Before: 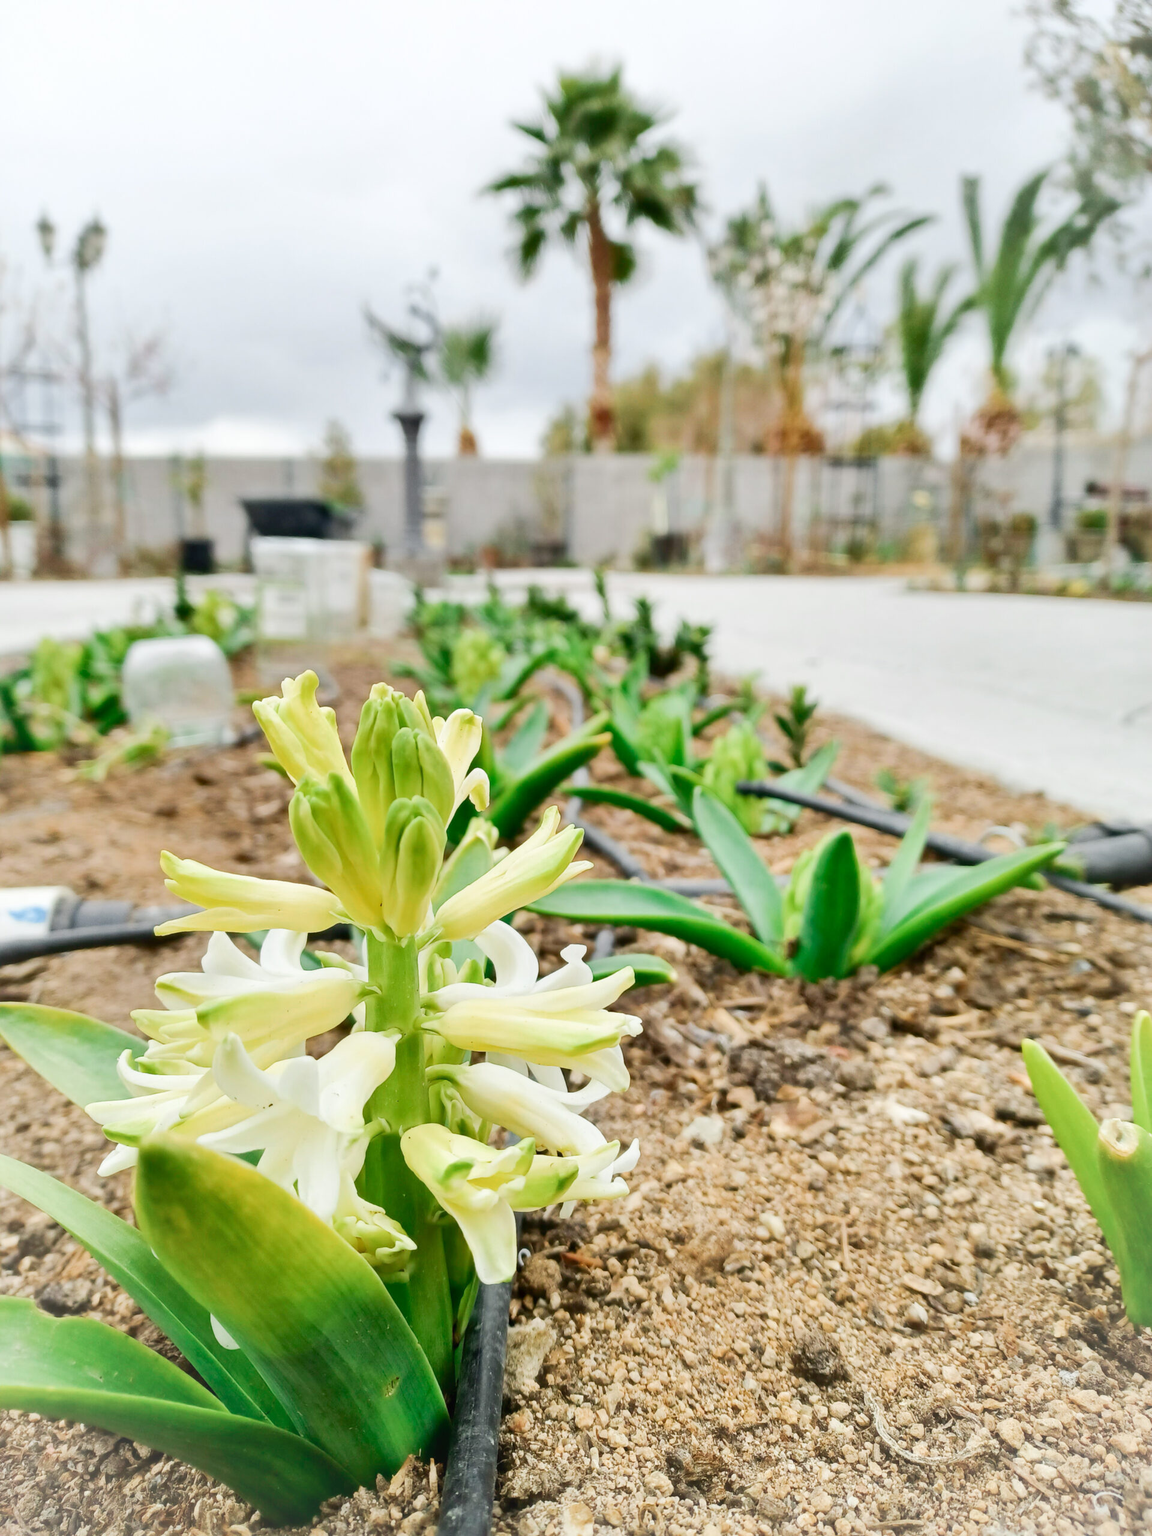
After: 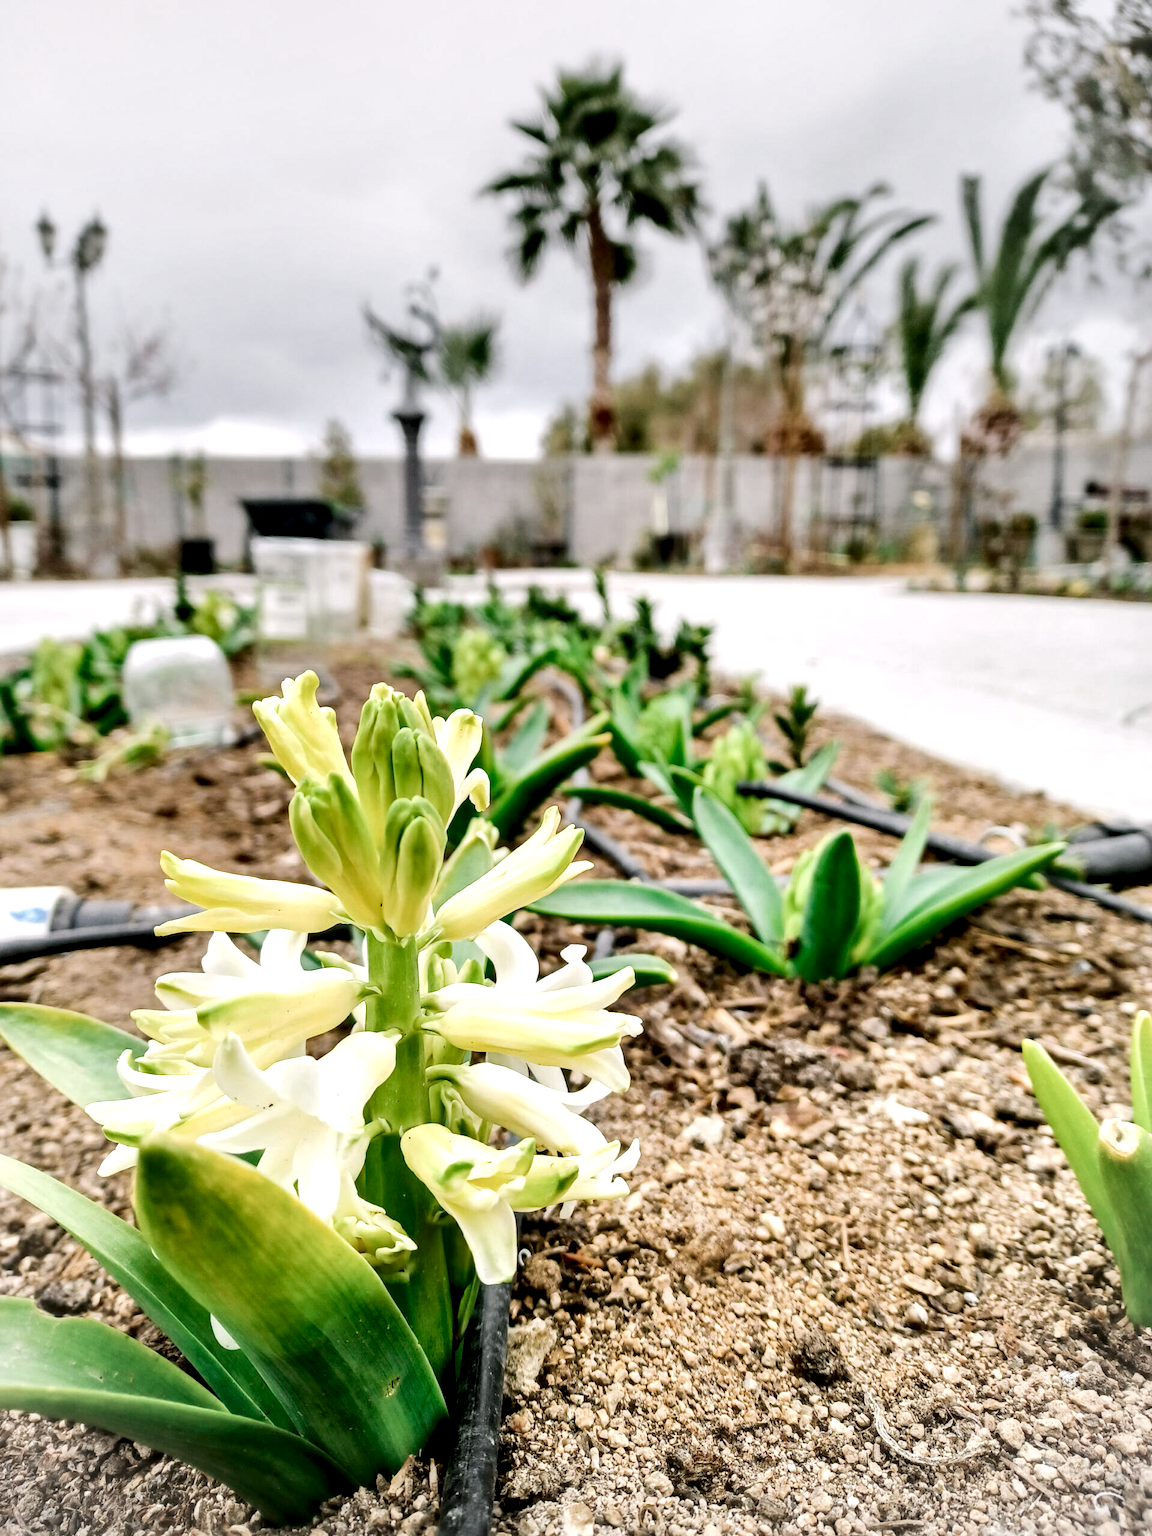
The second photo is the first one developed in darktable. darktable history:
local contrast: highlights 81%, shadows 57%, detail 175%, midtone range 0.606
color correction: highlights a* 3.12, highlights b* -1.2, shadows a* -0.095, shadows b* 1.85, saturation 0.975
vignetting: fall-off start 79.43%, brightness -0.184, saturation -0.295, center (-0.029, 0.235), width/height ratio 1.328
